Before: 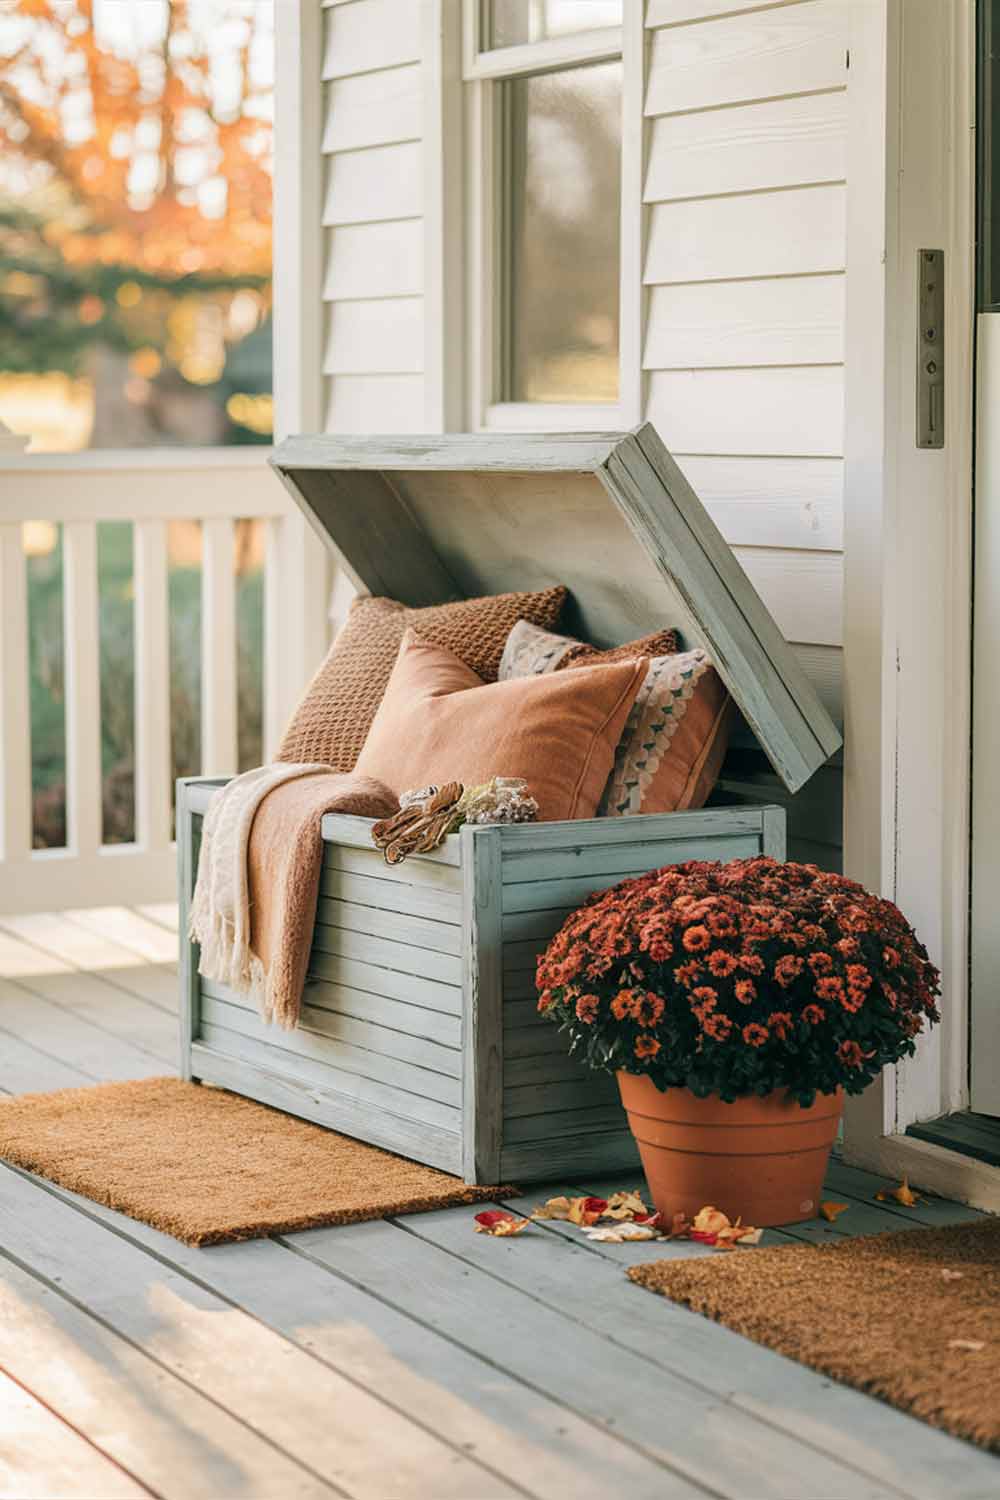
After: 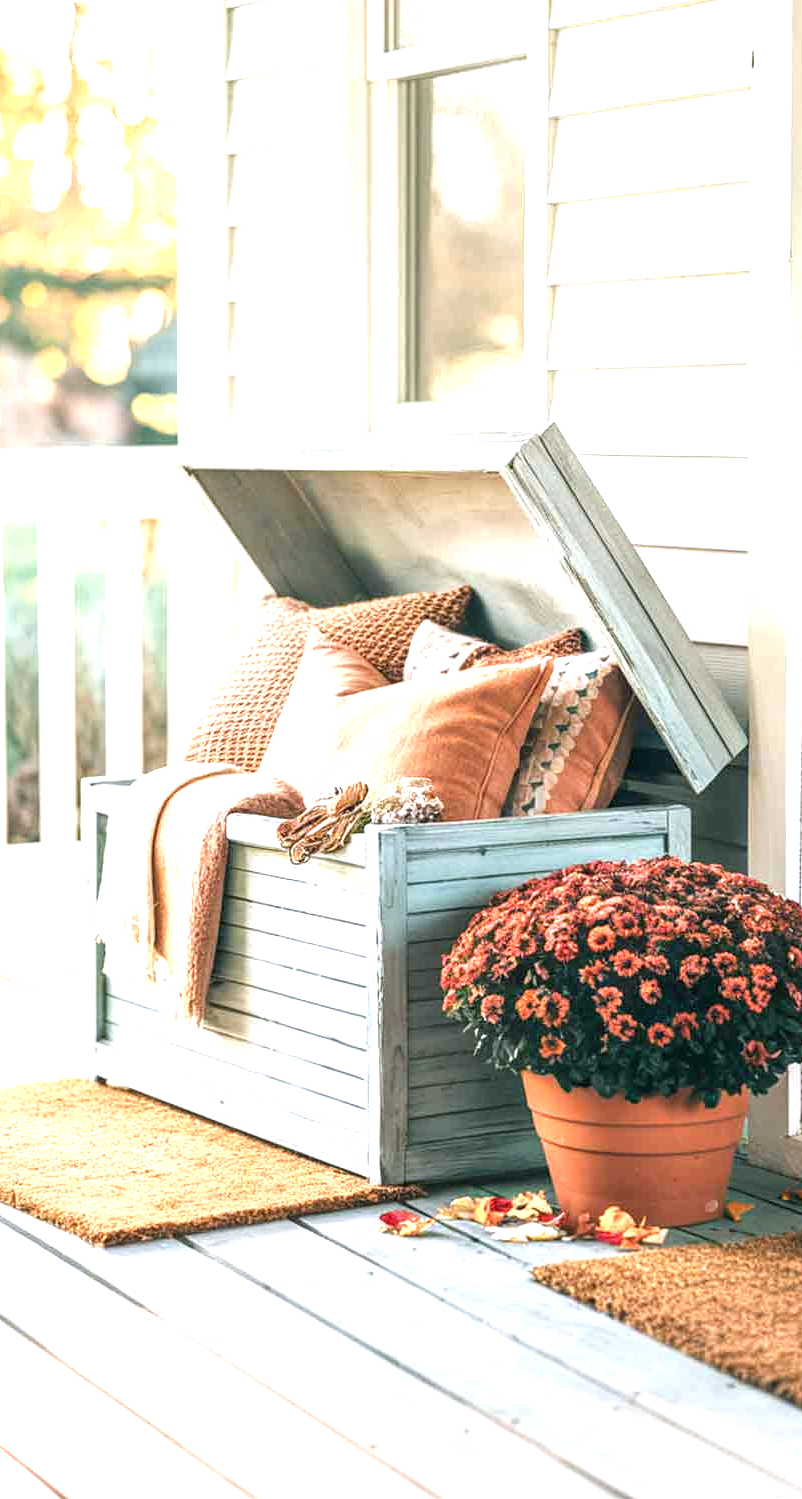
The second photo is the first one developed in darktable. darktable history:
local contrast: on, module defaults
crop and rotate: left 9.597%, right 10.195%
color calibration: illuminant as shot in camera, x 0.358, y 0.373, temperature 4628.91 K
exposure: black level correction 0, exposure 1.45 EV, compensate exposure bias true, compensate highlight preservation false
